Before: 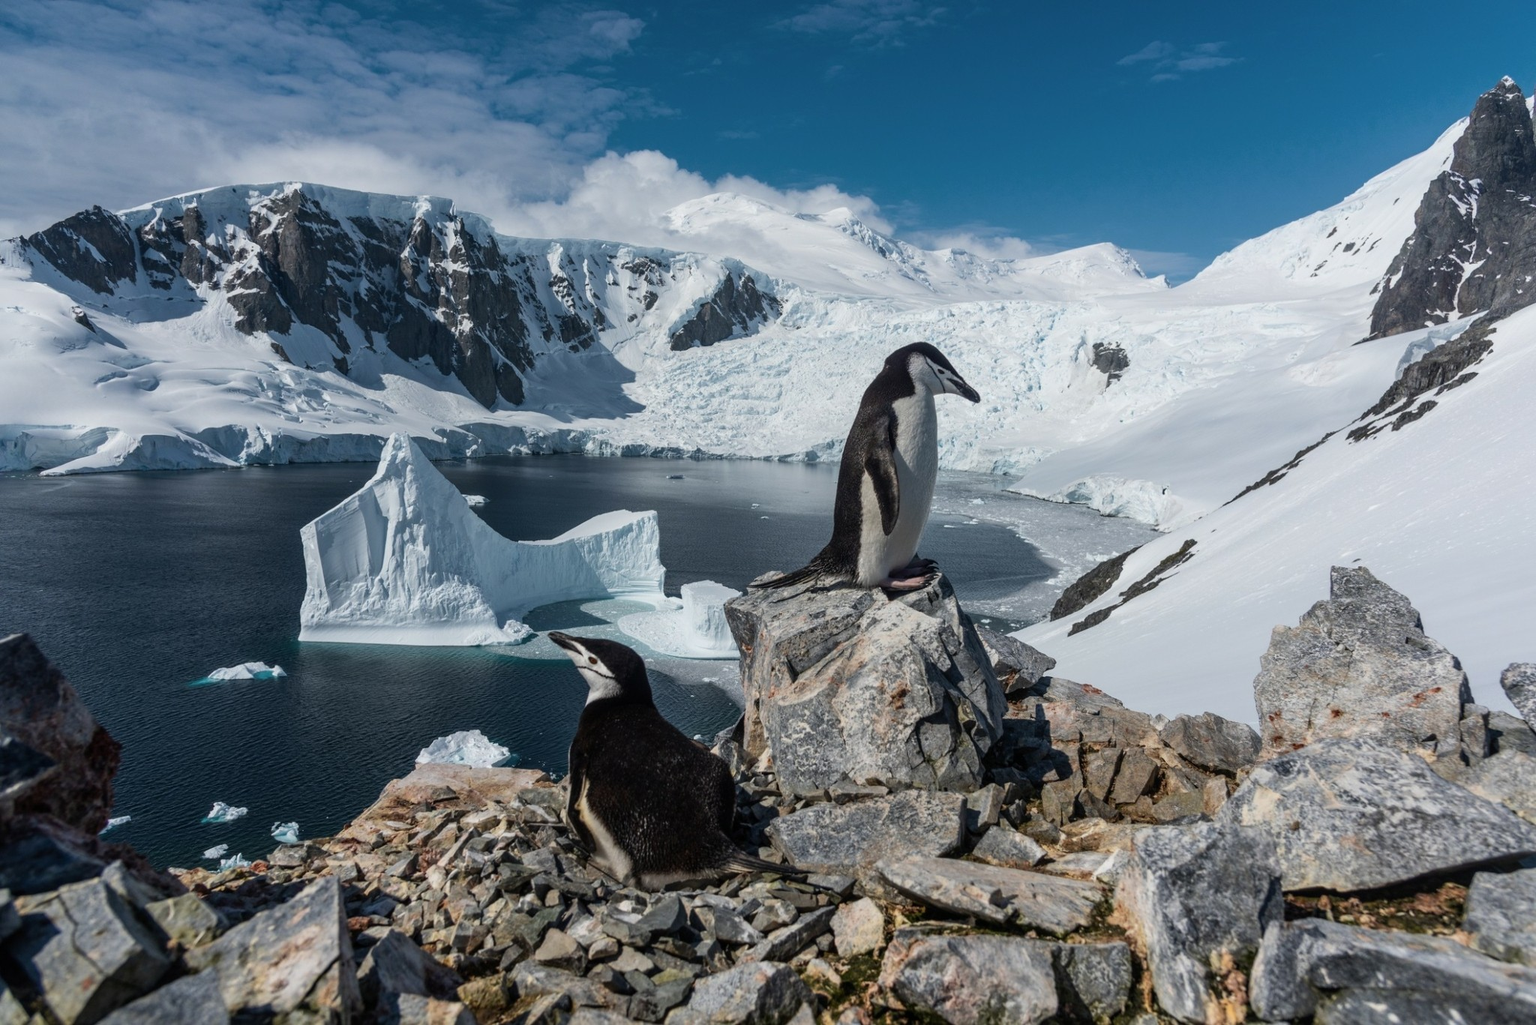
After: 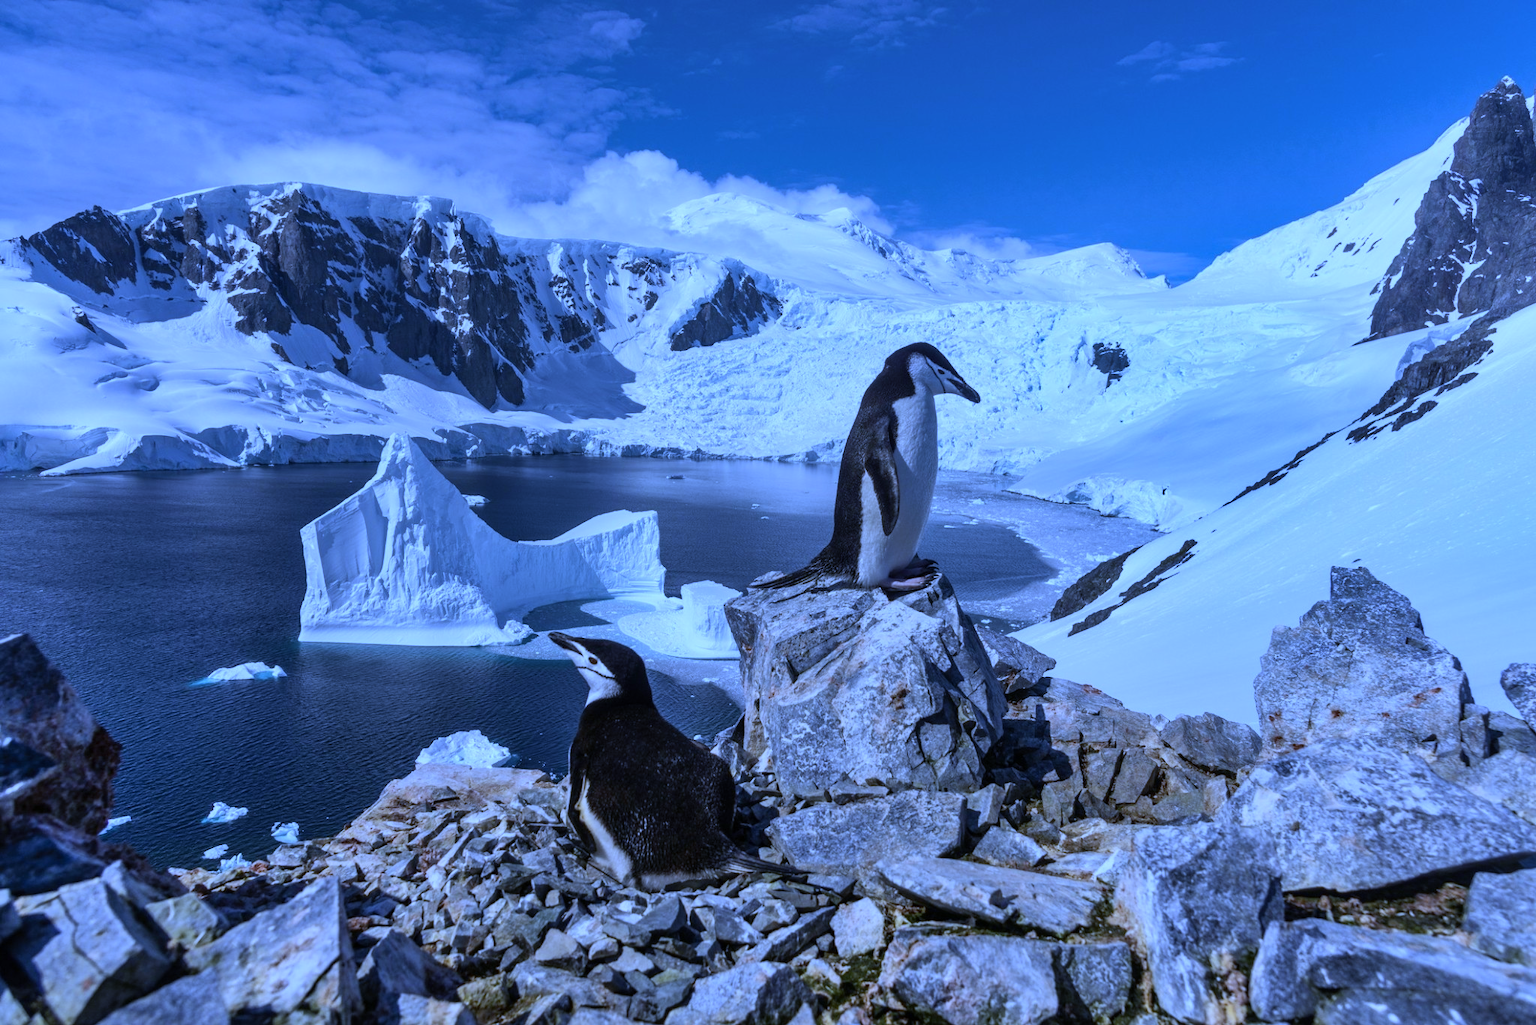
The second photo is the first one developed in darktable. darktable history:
shadows and highlights: soften with gaussian
white balance: red 0.766, blue 1.537
